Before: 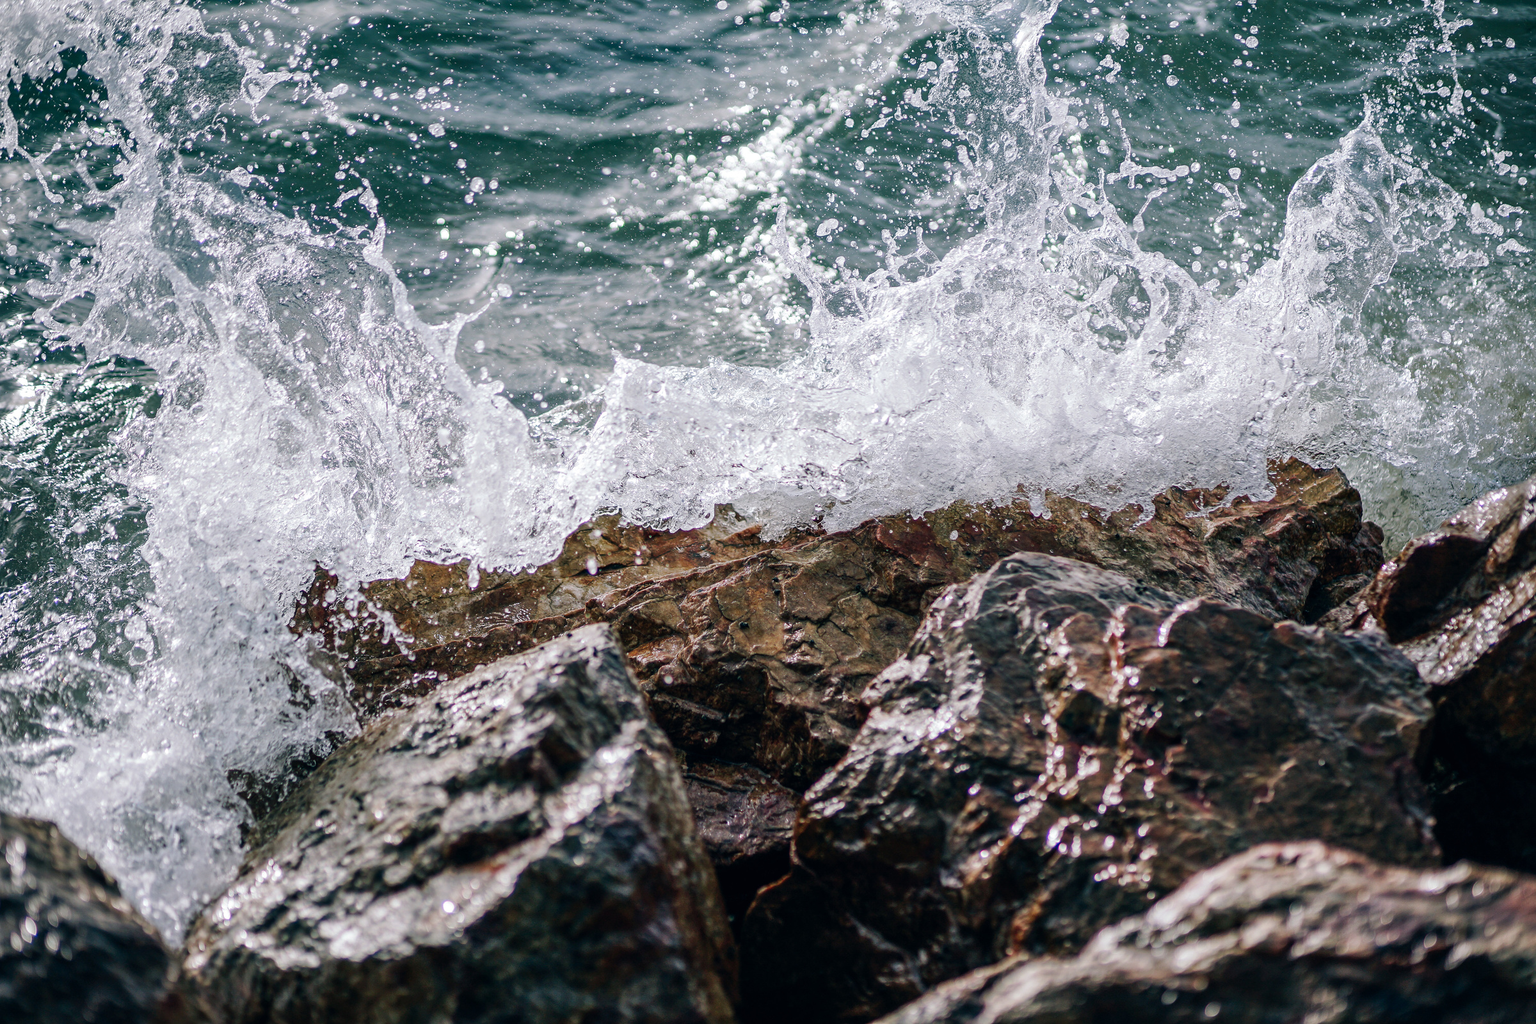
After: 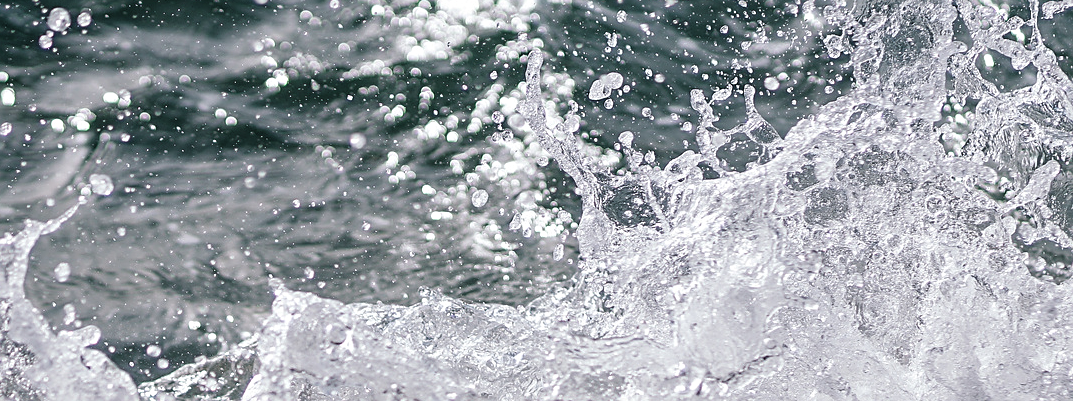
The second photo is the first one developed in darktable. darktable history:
levels: levels [0.116, 0.574, 1]
crop: left 28.64%, top 16.832%, right 26.637%, bottom 58.055%
tone equalizer: on, module defaults
sharpen: on, module defaults
